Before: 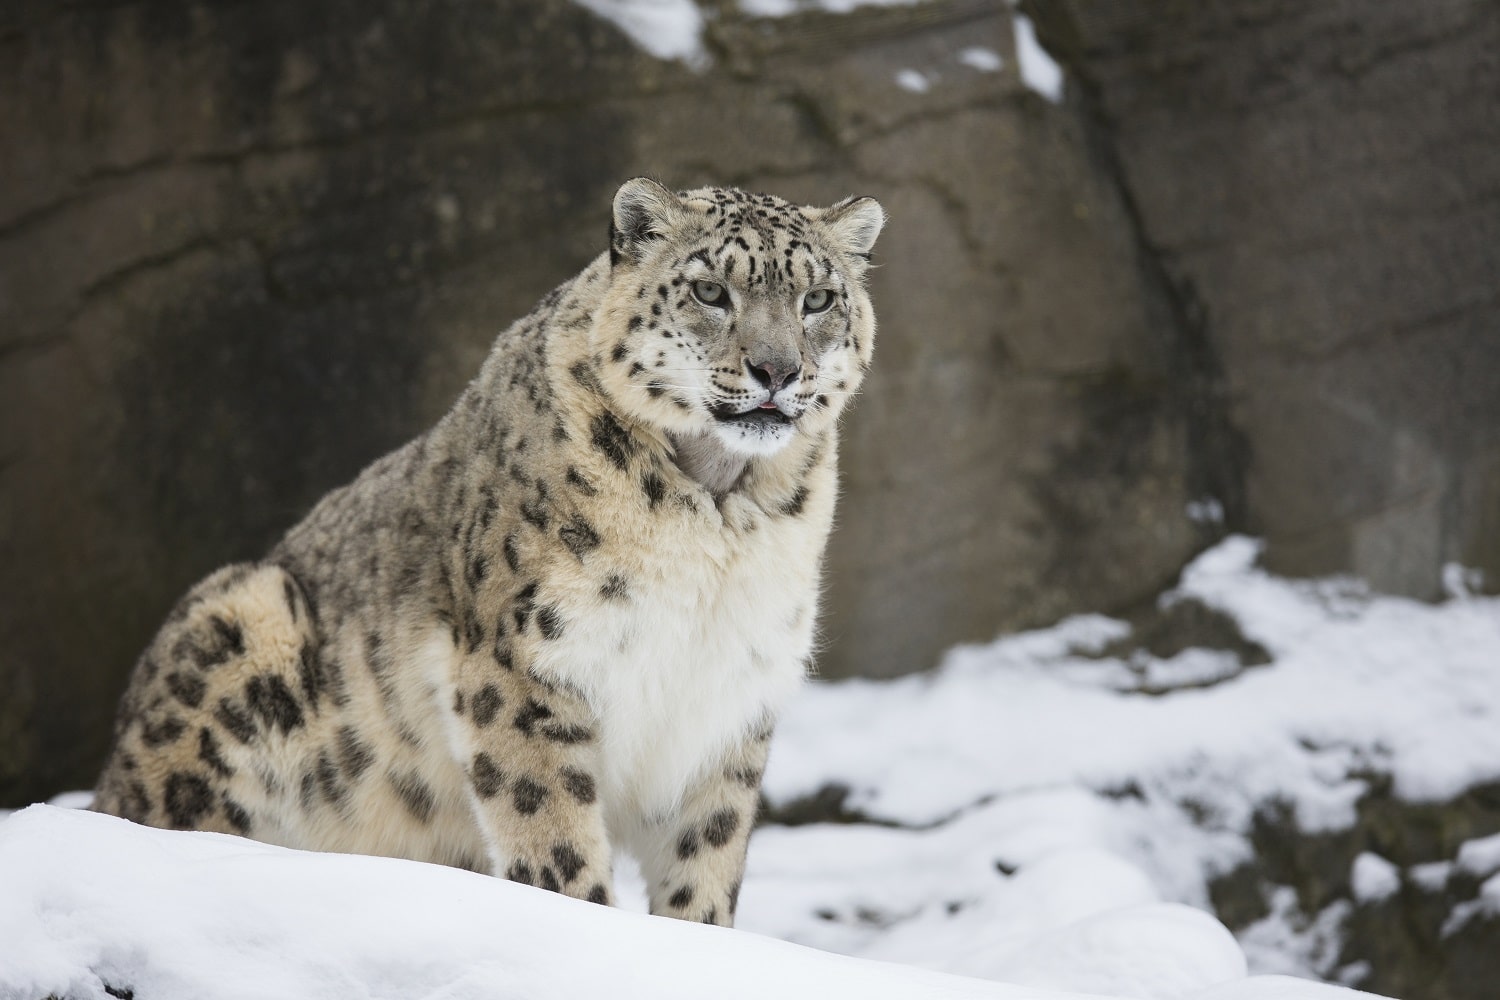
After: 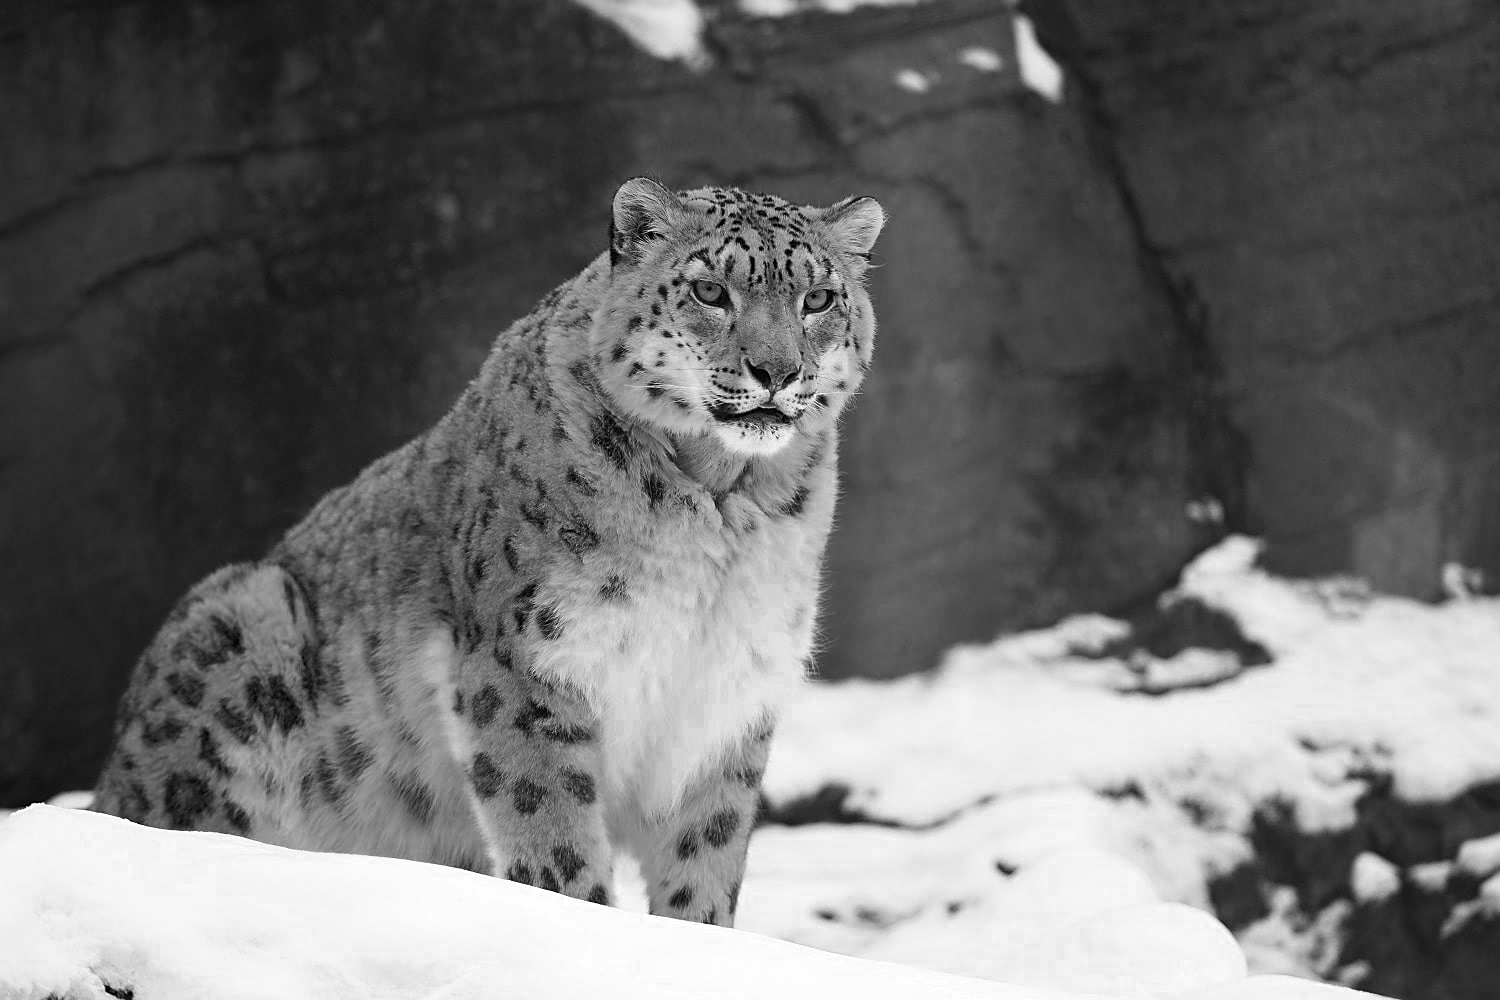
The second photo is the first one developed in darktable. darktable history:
color zones: curves: ch0 [(0.287, 0.048) (0.493, 0.484) (0.737, 0.816)]; ch1 [(0, 0) (0.143, 0) (0.286, 0) (0.429, 0) (0.571, 0) (0.714, 0) (0.857, 0)]
sharpen: on, module defaults
